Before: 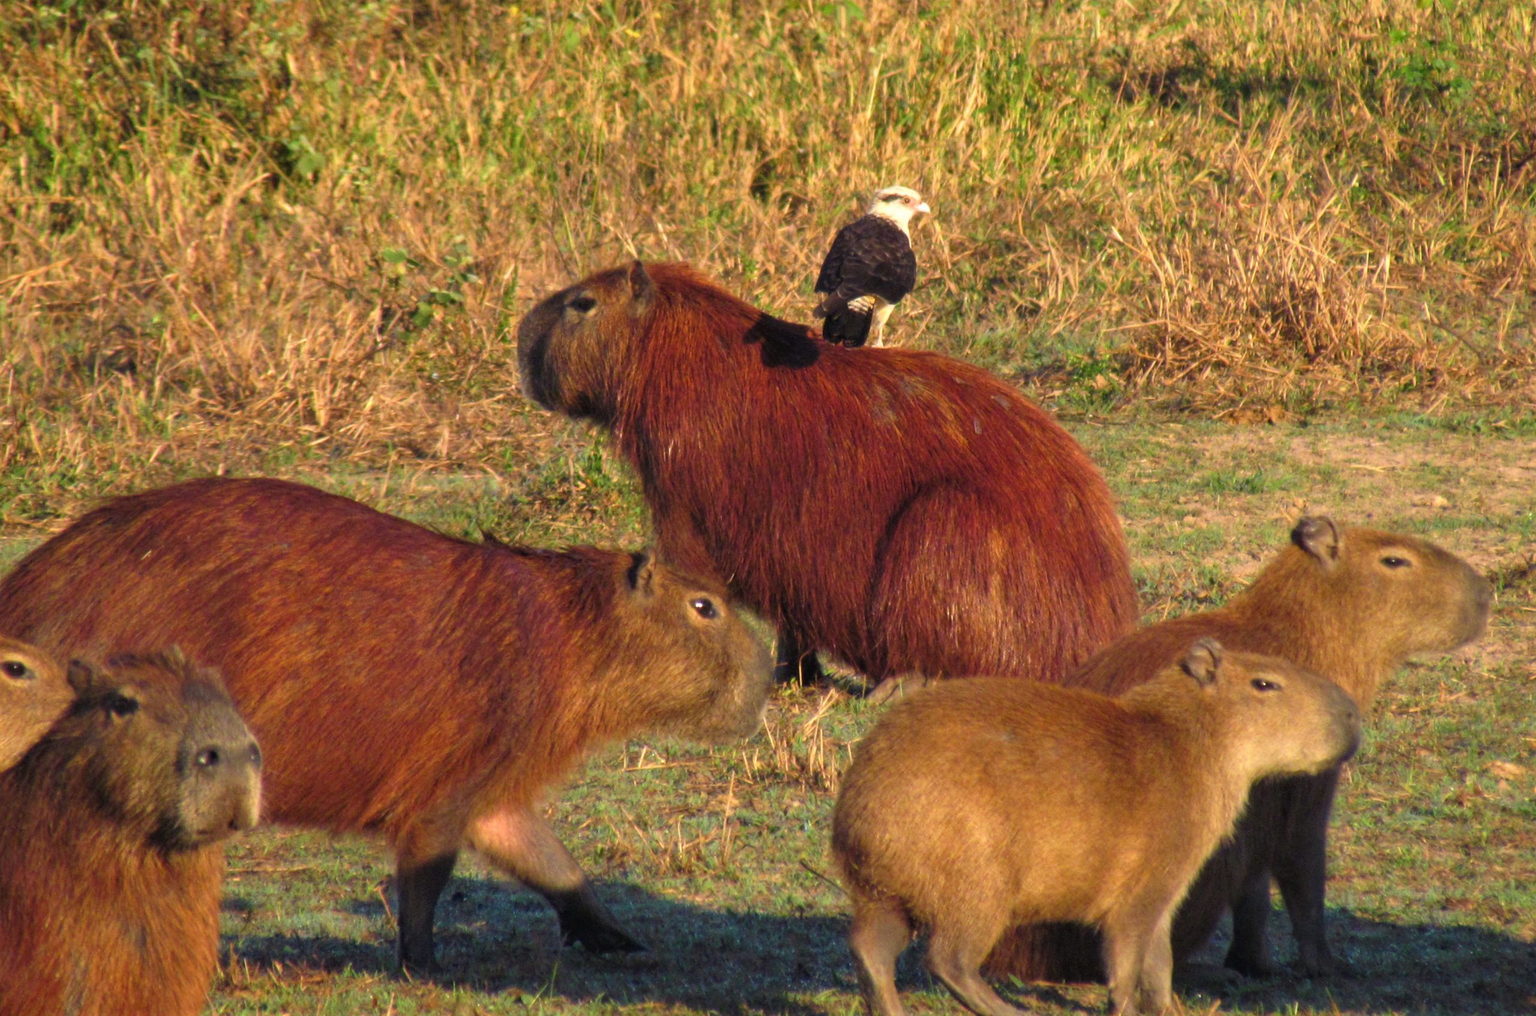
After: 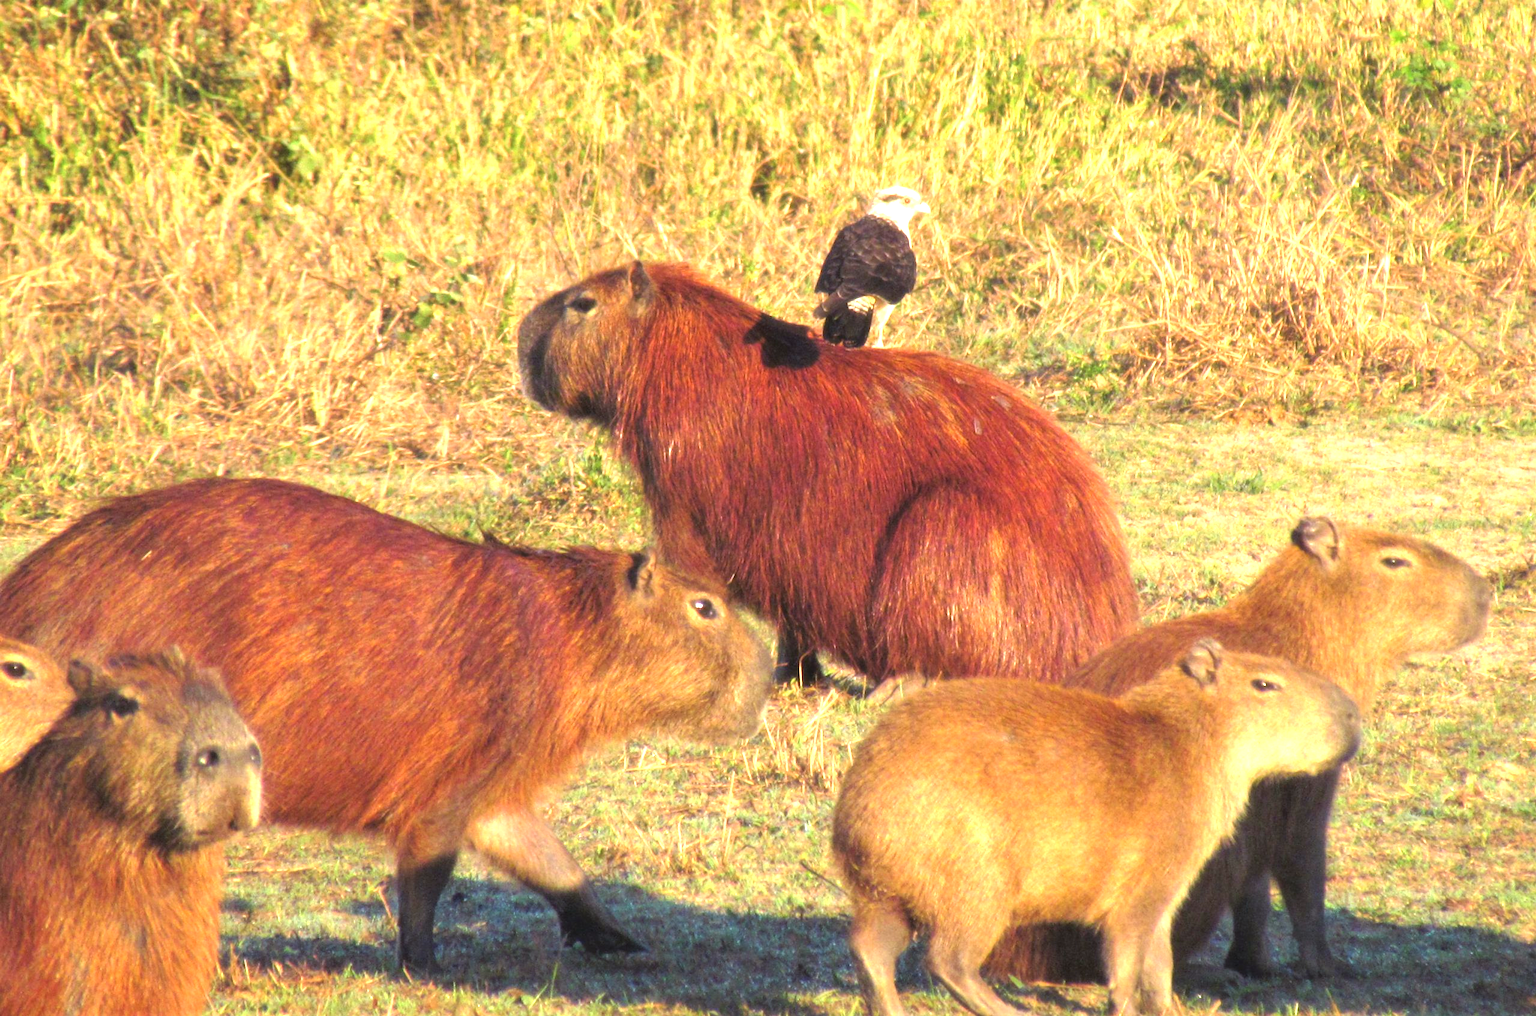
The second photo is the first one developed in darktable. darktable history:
haze removal: strength -0.106, compatibility mode true, adaptive false
exposure: black level correction 0, exposure 1.379 EV, compensate highlight preservation false
